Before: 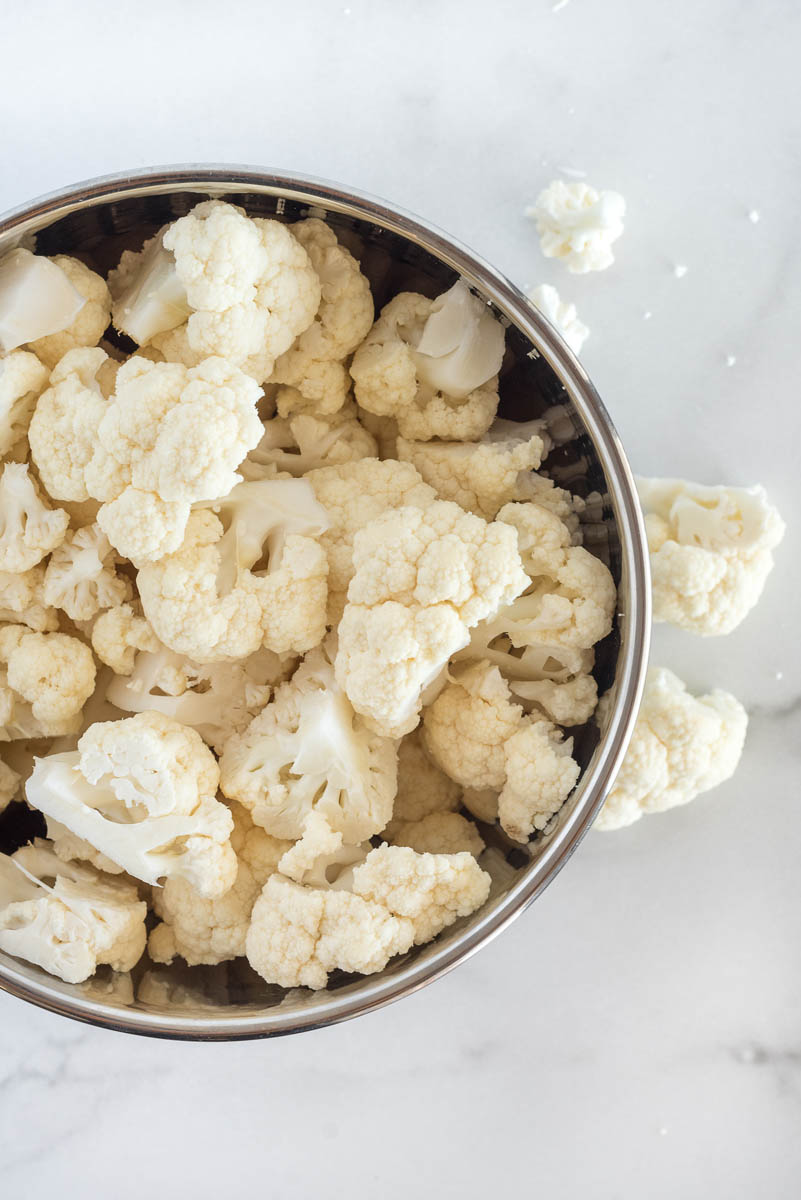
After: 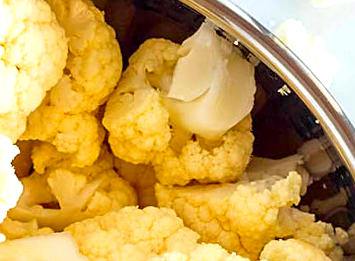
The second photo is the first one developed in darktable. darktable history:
crop: left 28.64%, top 16.832%, right 26.637%, bottom 58.055%
rotate and perspective: rotation -4.57°, crop left 0.054, crop right 0.944, crop top 0.087, crop bottom 0.914
exposure: black level correction 0.005, exposure 0.417 EV, compensate highlight preservation false
local contrast: mode bilateral grid, contrast 20, coarseness 50, detail 120%, midtone range 0.2
sharpen: on, module defaults
color correction: saturation 2.15
color zones: curves: ch2 [(0, 0.5) (0.143, 0.5) (0.286, 0.489) (0.415, 0.421) (0.571, 0.5) (0.714, 0.5) (0.857, 0.5) (1, 0.5)]
